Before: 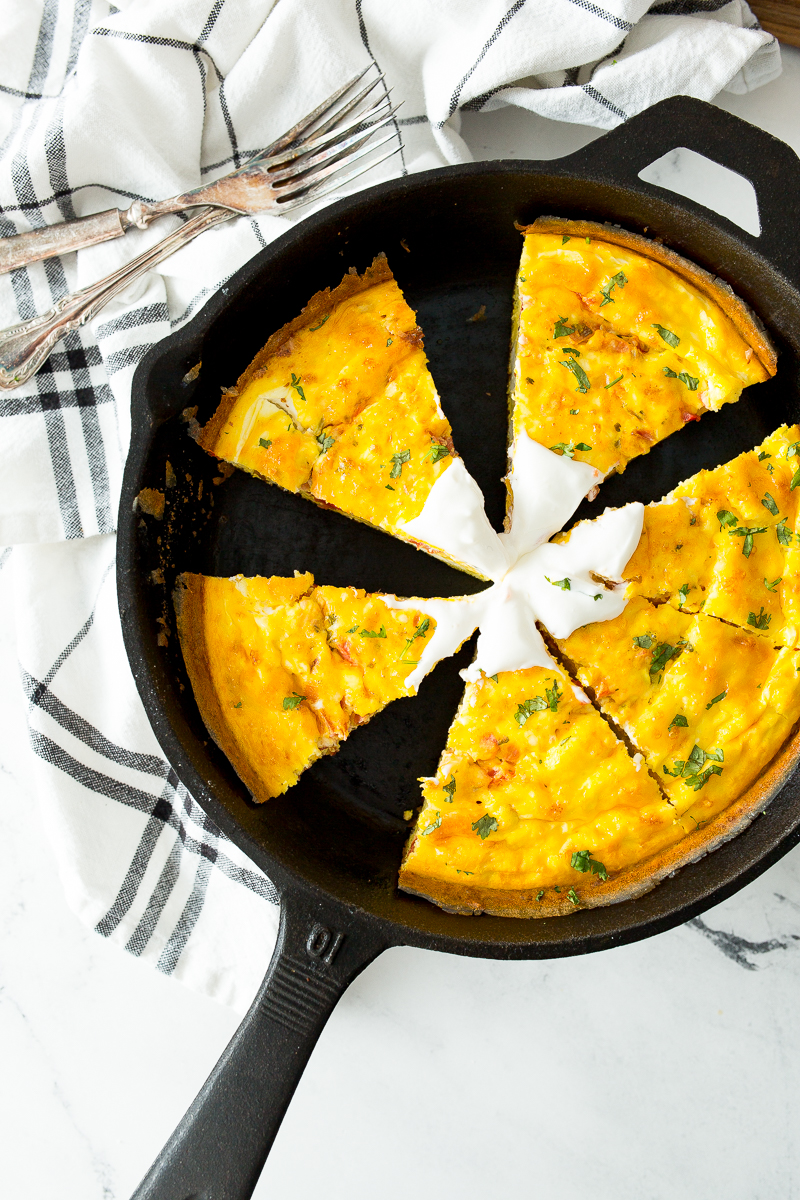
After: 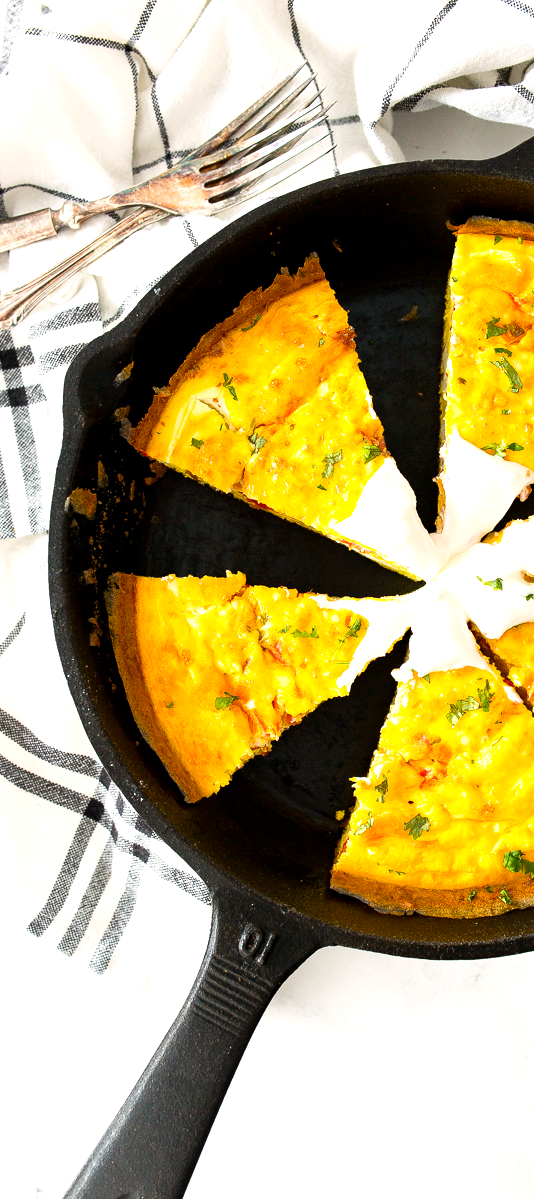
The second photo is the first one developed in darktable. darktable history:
tone equalizer: -8 EV -0.452 EV, -7 EV -0.401 EV, -6 EV -0.323 EV, -5 EV -0.229 EV, -3 EV 0.2 EV, -2 EV 0.315 EV, -1 EV 0.376 EV, +0 EV 0.4 EV
crop and rotate: left 8.552%, right 24.599%
color correction: highlights a* 3.19, highlights b* 2.23, saturation 1.19
